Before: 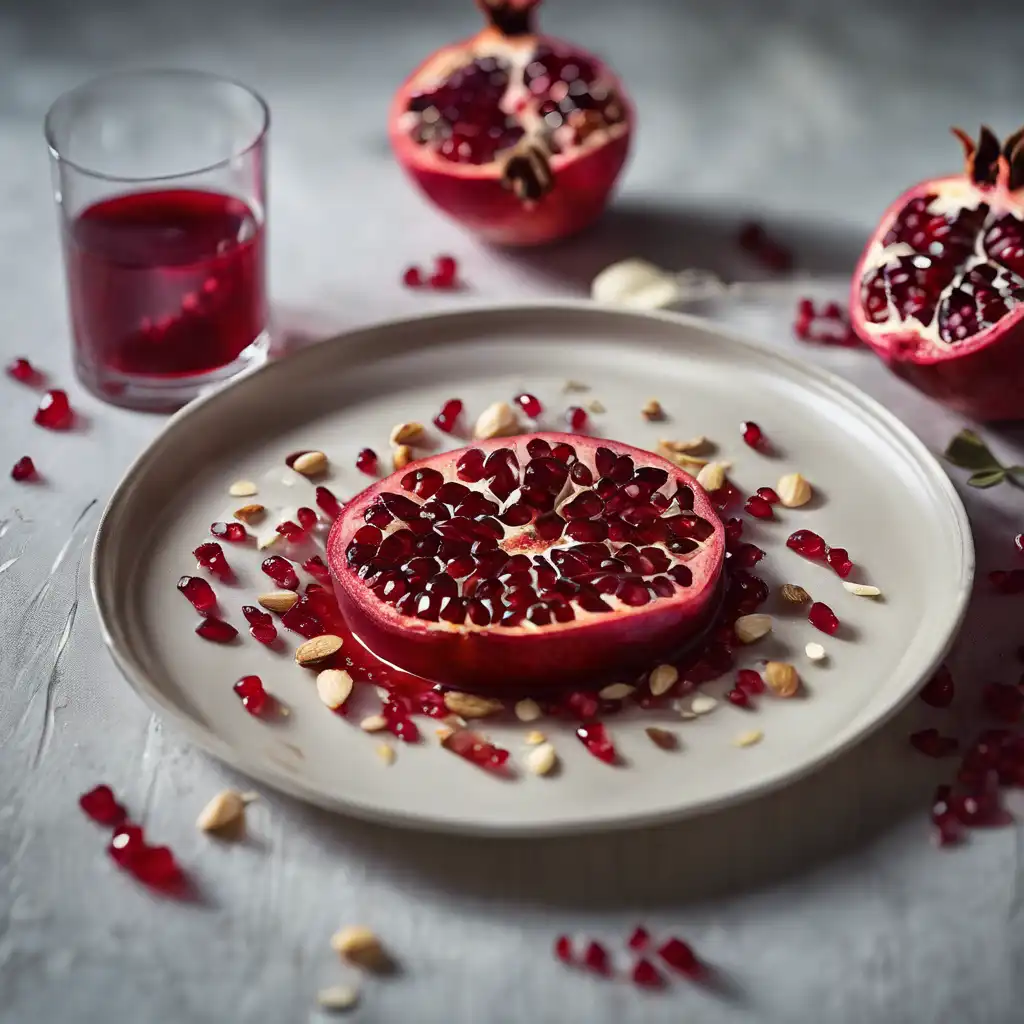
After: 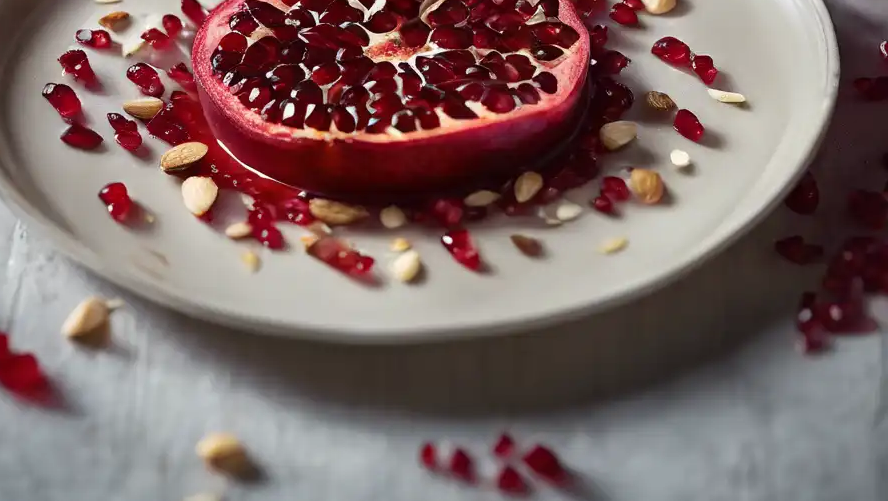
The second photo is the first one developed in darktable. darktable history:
crop and rotate: left 13.231%, top 48.145%, bottom 2.867%
